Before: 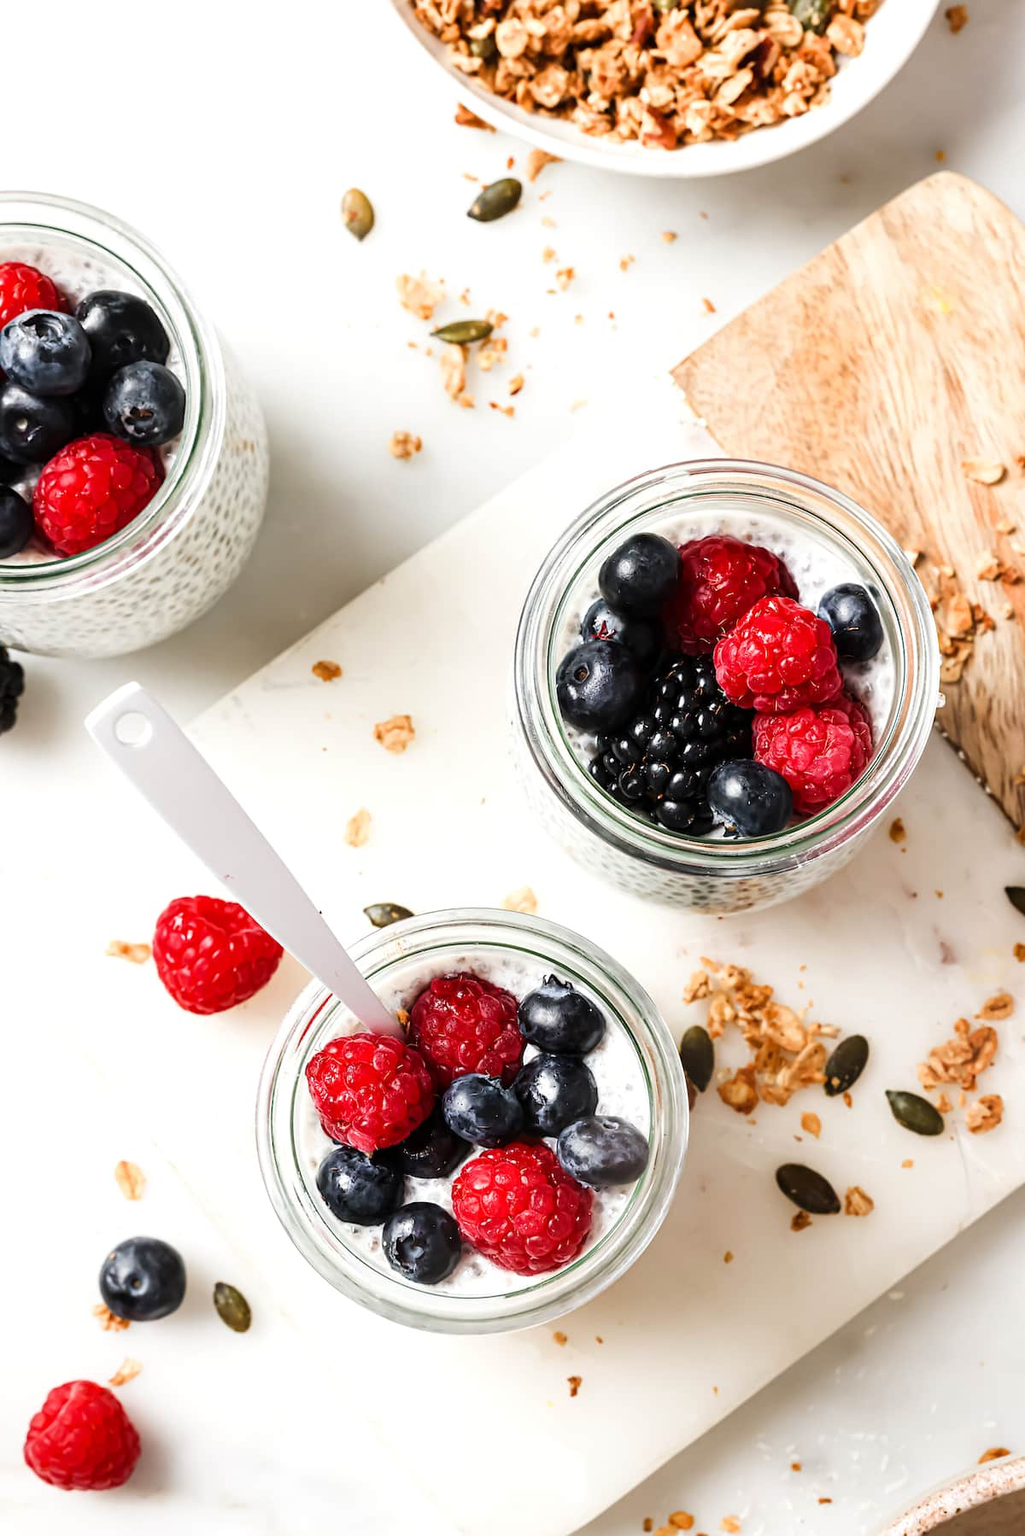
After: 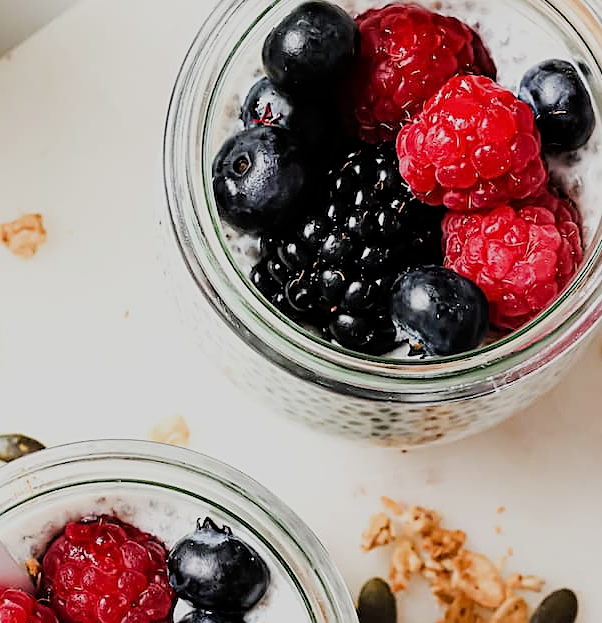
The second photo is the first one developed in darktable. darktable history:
crop: left 36.607%, top 34.735%, right 13.146%, bottom 30.611%
sharpen: on, module defaults
filmic rgb: black relative exposure -7.65 EV, white relative exposure 4.56 EV, hardness 3.61
